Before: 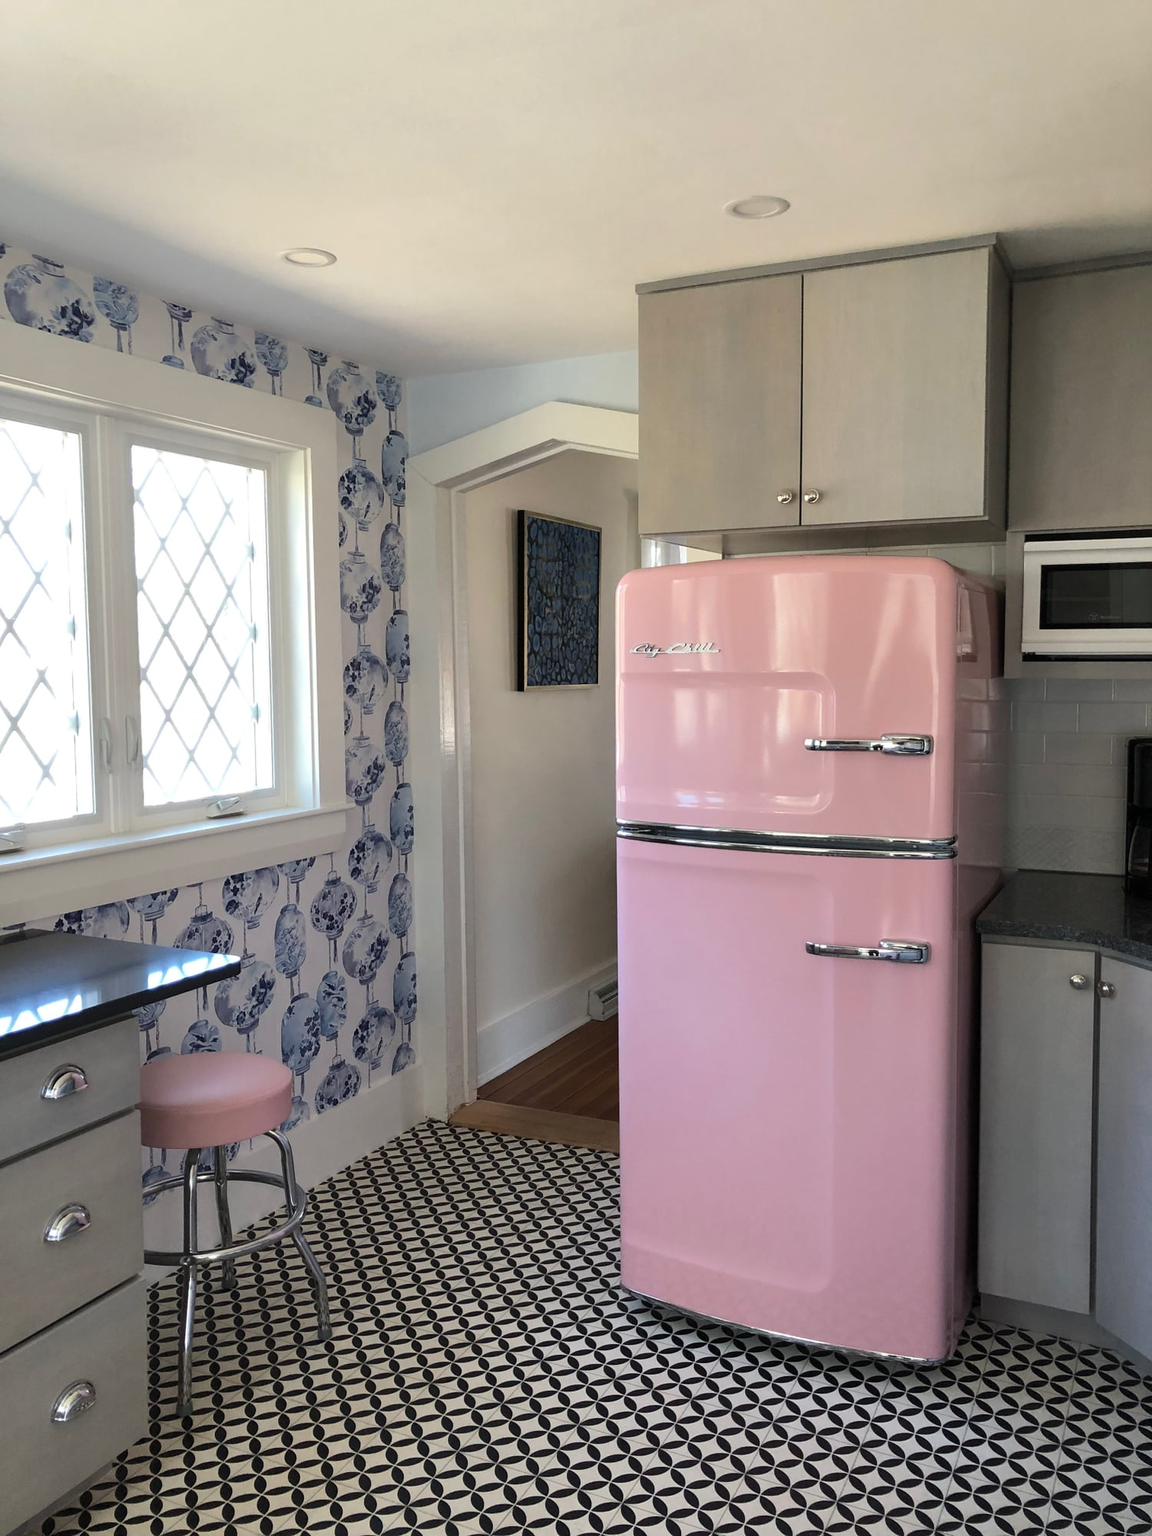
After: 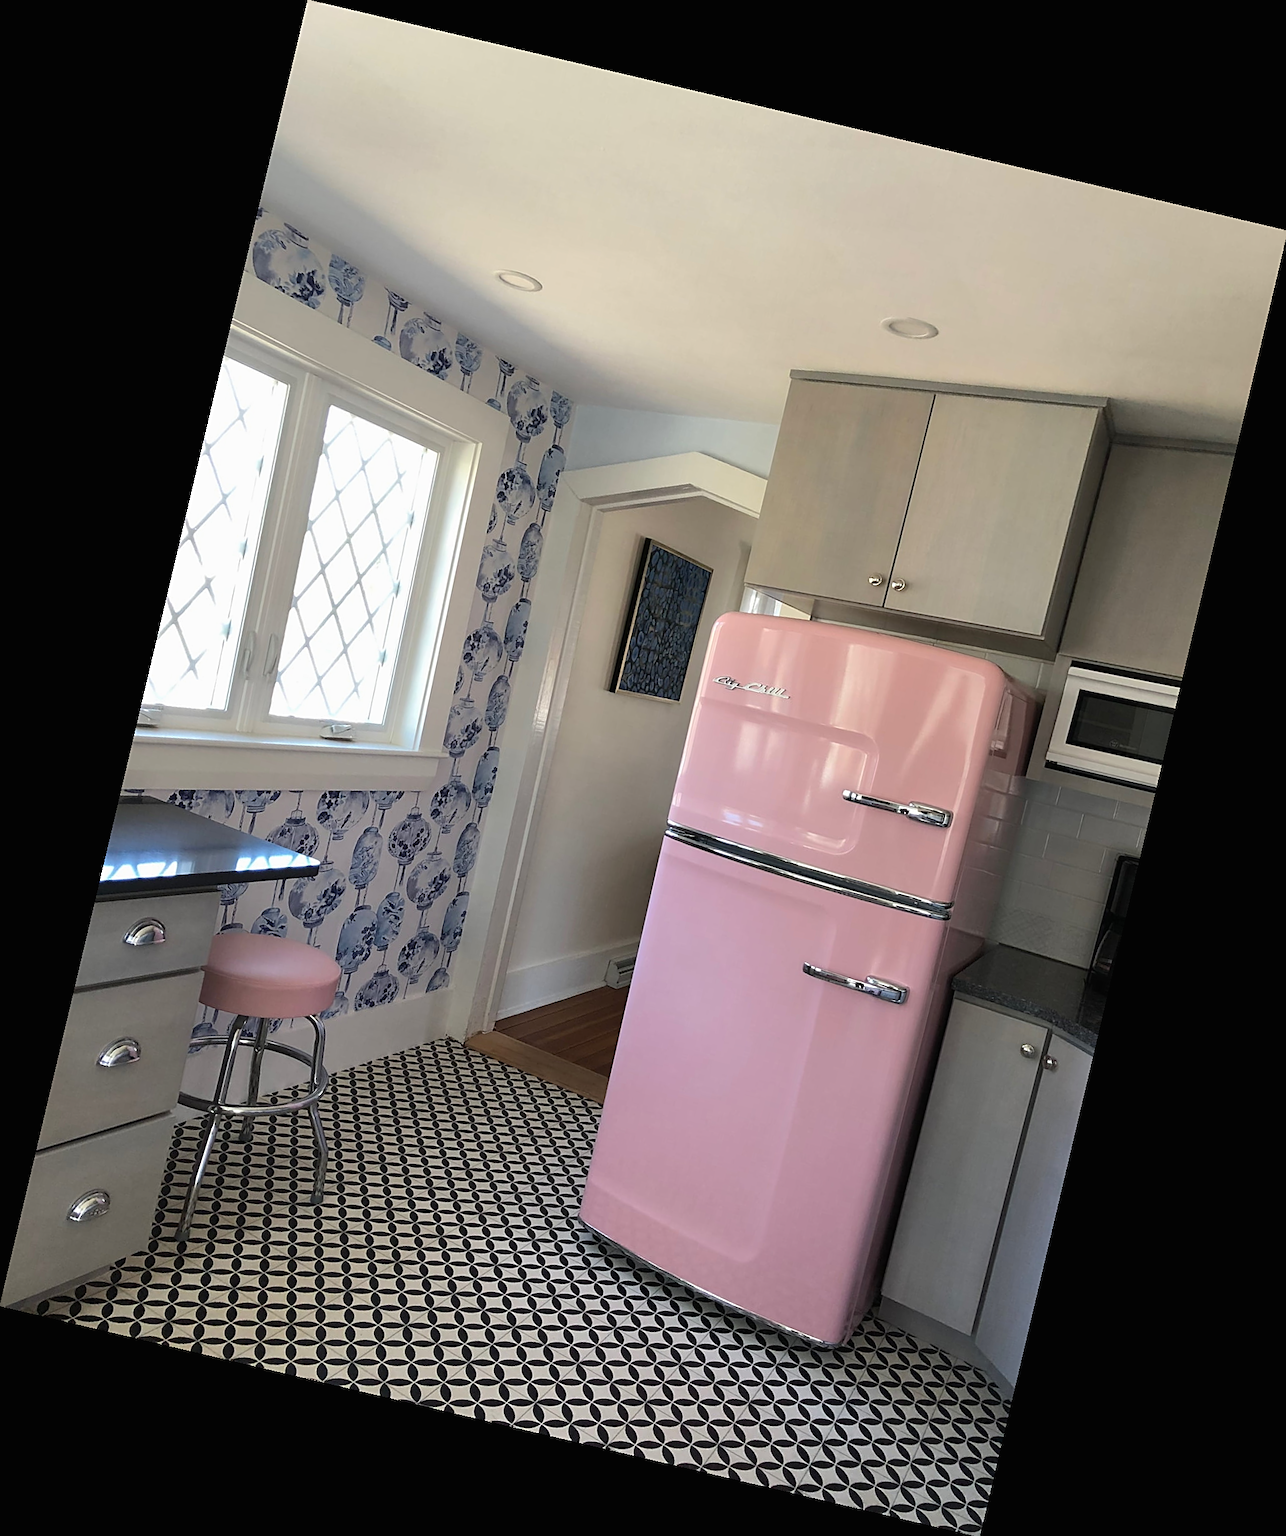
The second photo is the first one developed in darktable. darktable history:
contrast brightness saturation: contrast -0.02, brightness -0.01, saturation 0.03
sharpen: on, module defaults
rotate and perspective: rotation 13.27°, automatic cropping off
